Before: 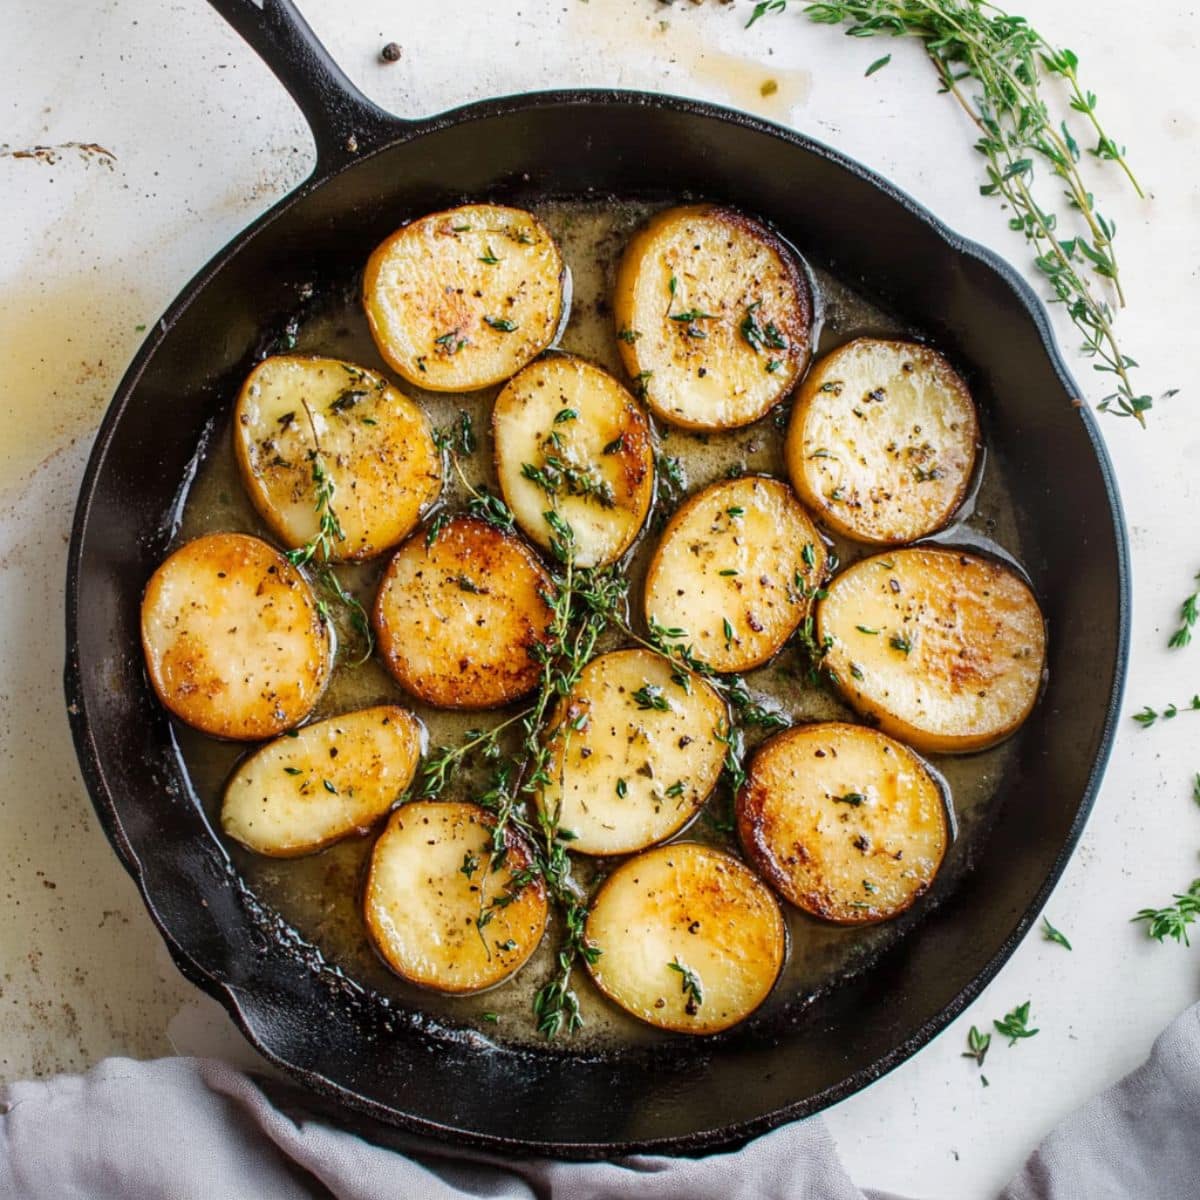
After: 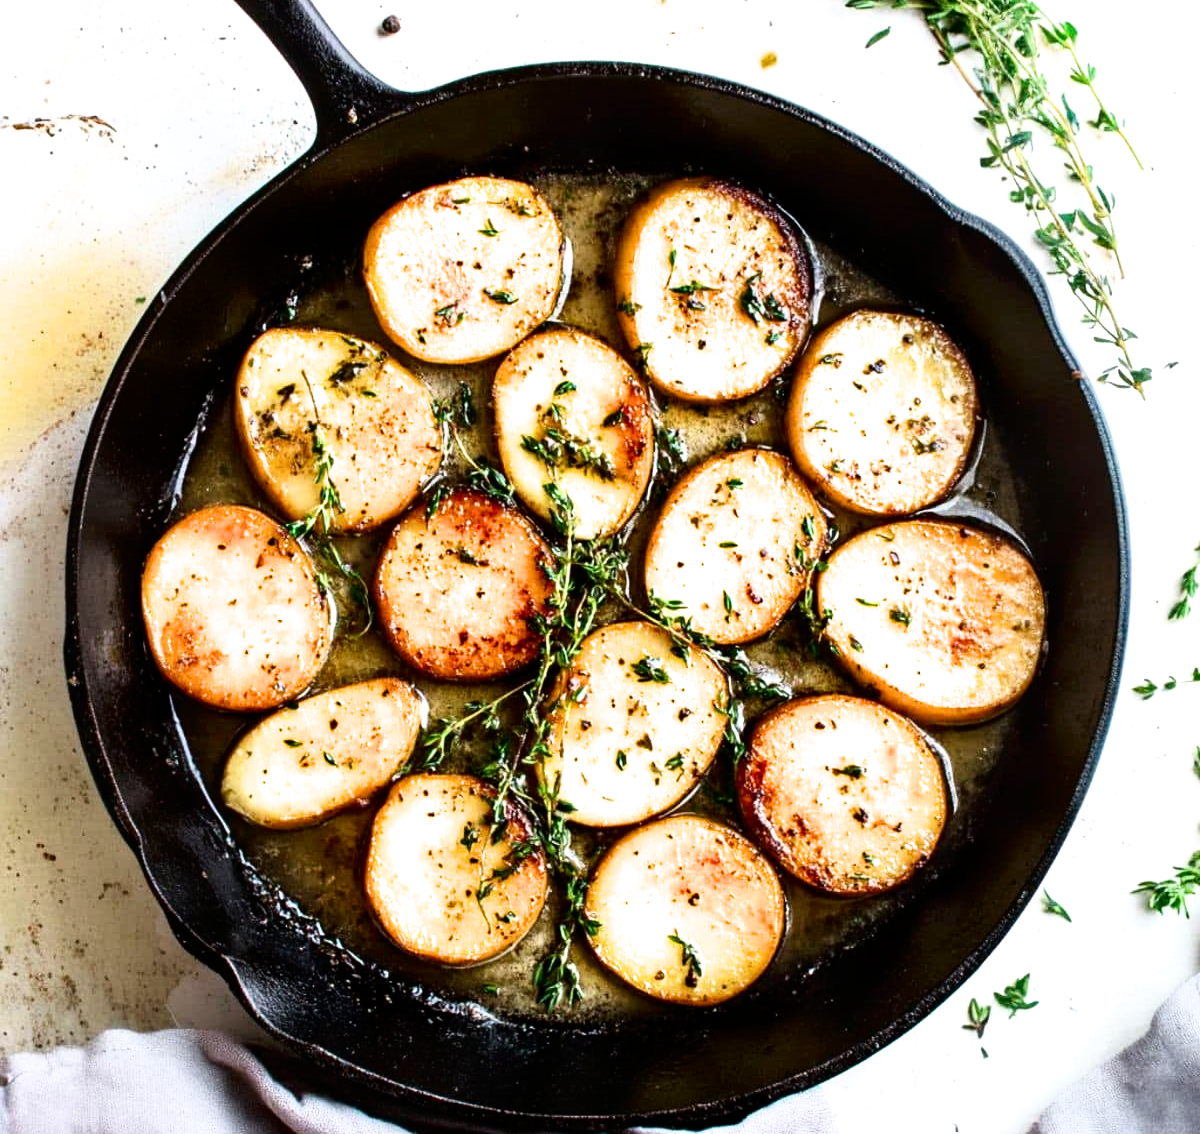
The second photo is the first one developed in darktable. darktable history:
tone curve: curves: ch0 [(0, 0) (0.153, 0.06) (1, 1)], color space Lab, independent channels, preserve colors none
exposure: exposure 0.512 EV, compensate highlight preservation false
crop and rotate: top 2.35%, bottom 3.125%
contrast brightness saturation: contrast 0.072, brightness 0.084, saturation 0.18
filmic rgb: black relative exposure -7.97 EV, white relative exposure 2.33 EV, threshold 5.94 EV, hardness 6.6, enable highlight reconstruction true
